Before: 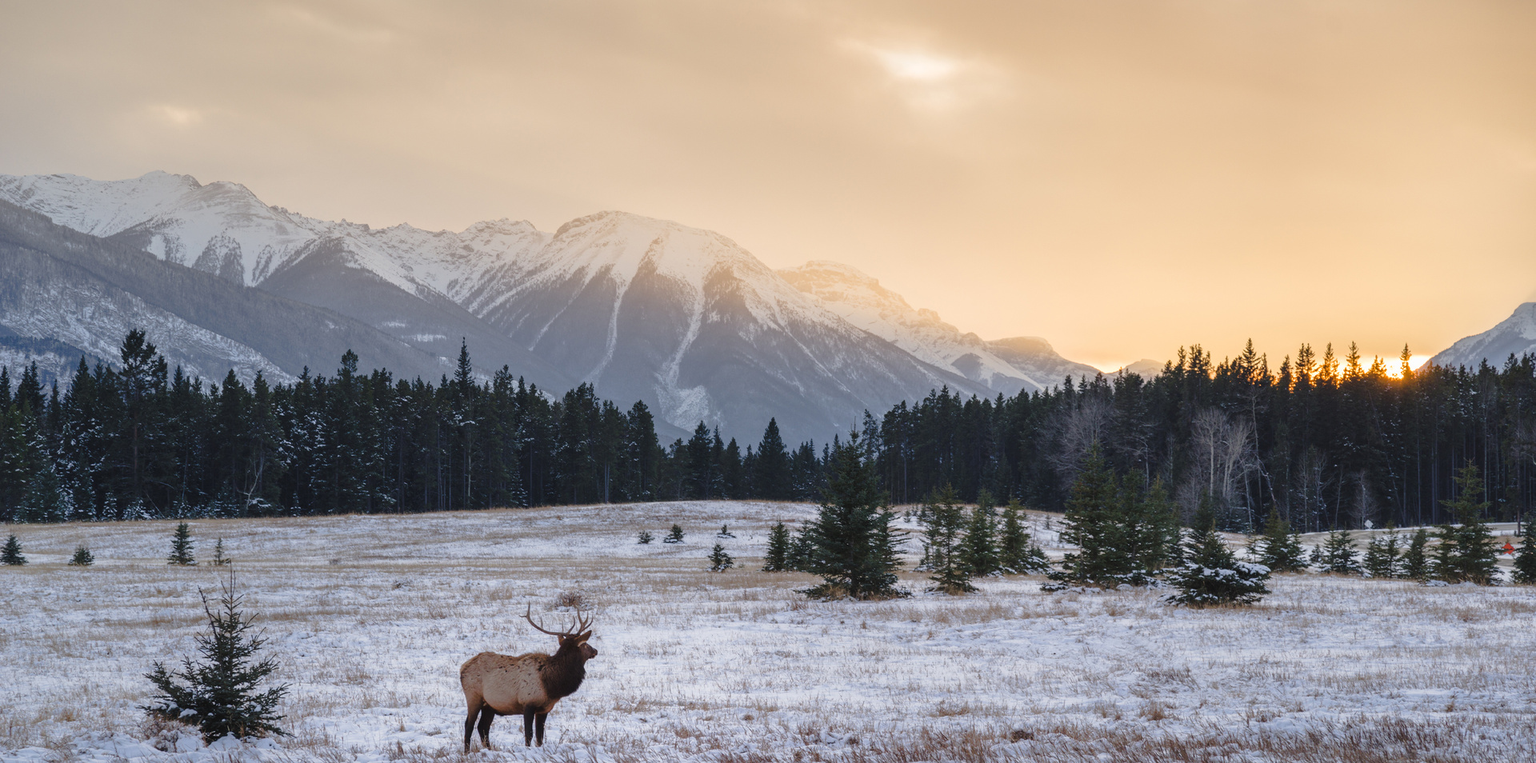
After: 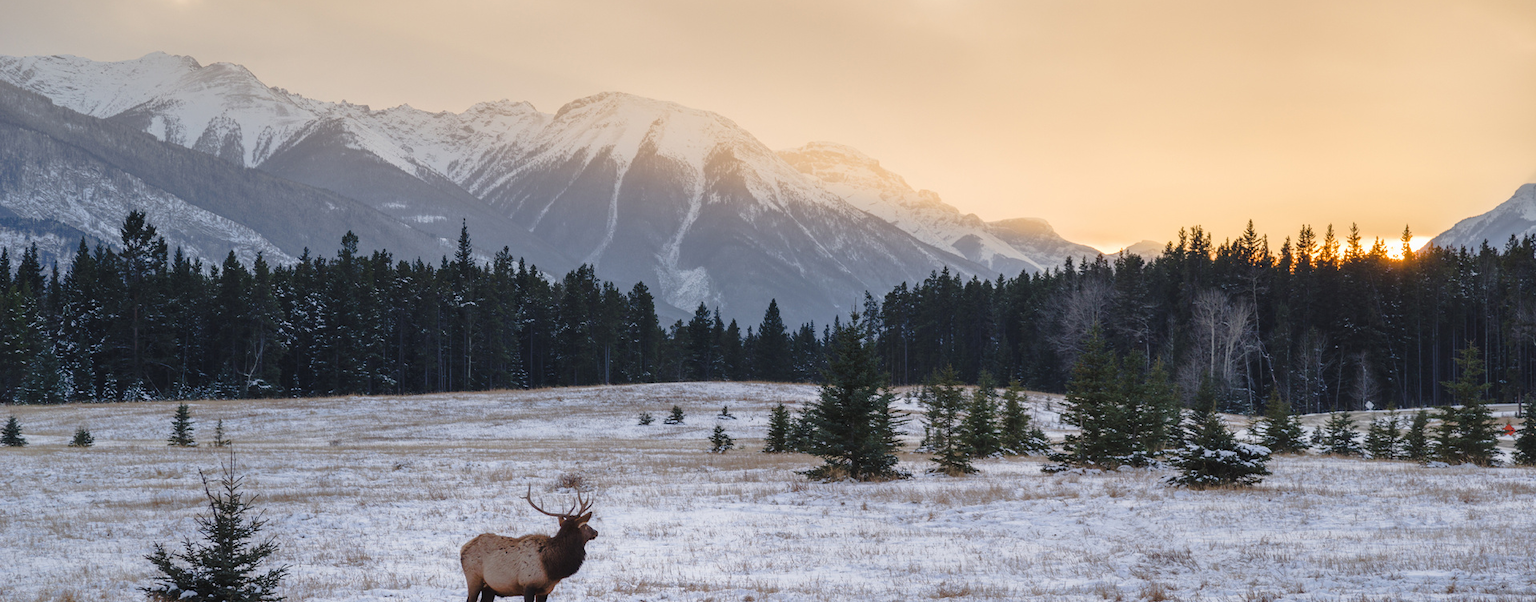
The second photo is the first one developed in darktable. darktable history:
crop and rotate: top 15.695%, bottom 5.32%
